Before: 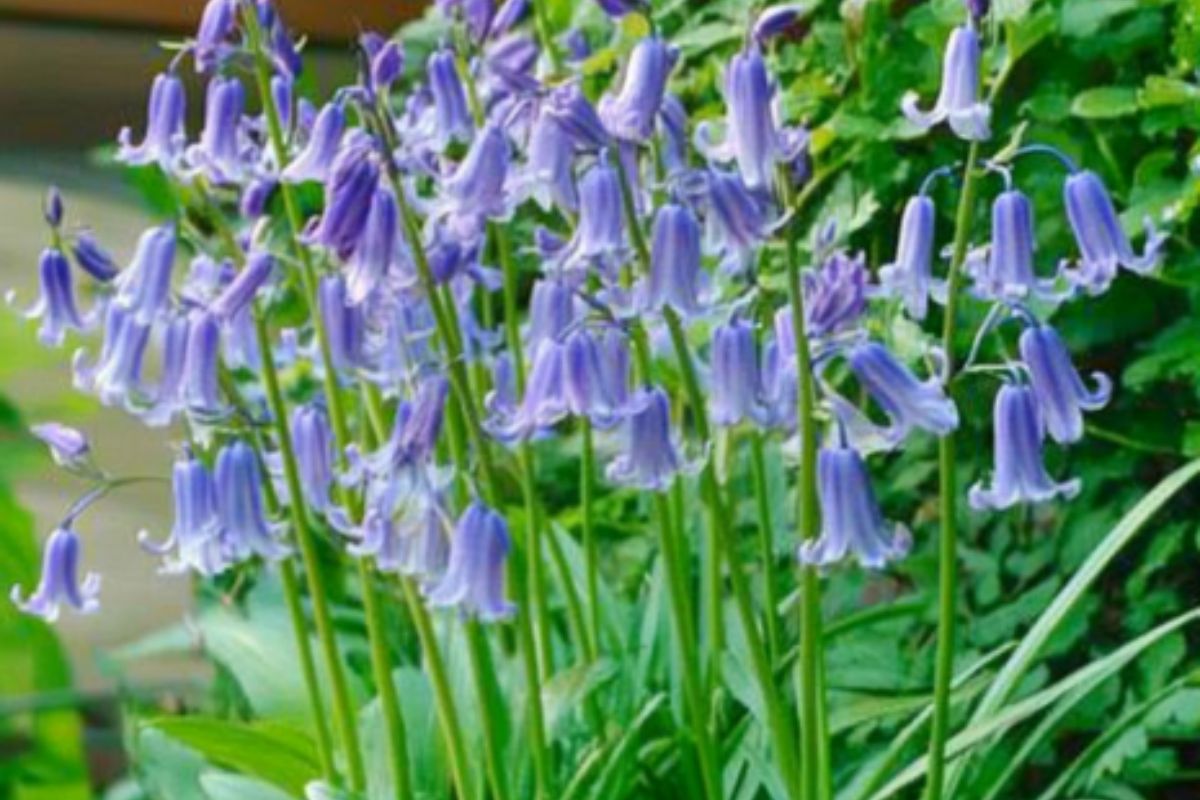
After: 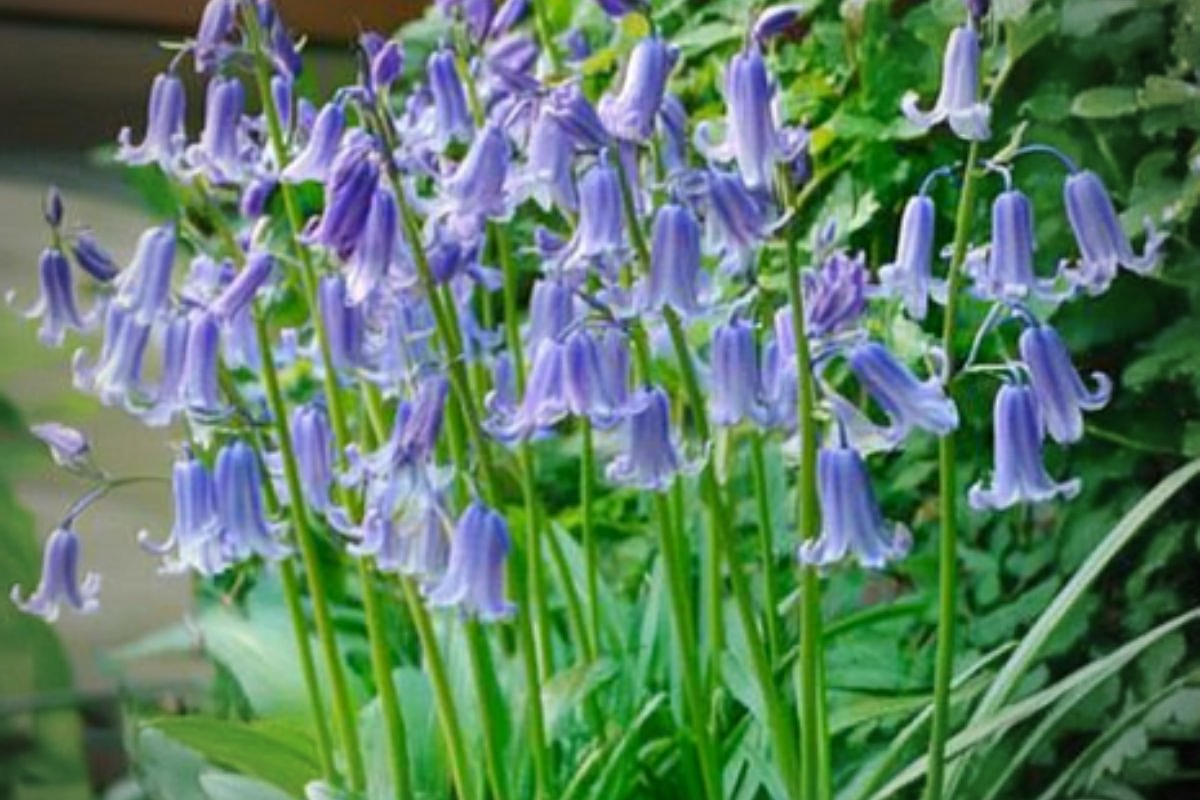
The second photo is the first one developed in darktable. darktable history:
vignetting: fall-off start 67.03%, width/height ratio 1.011
sharpen: amount 0.499
